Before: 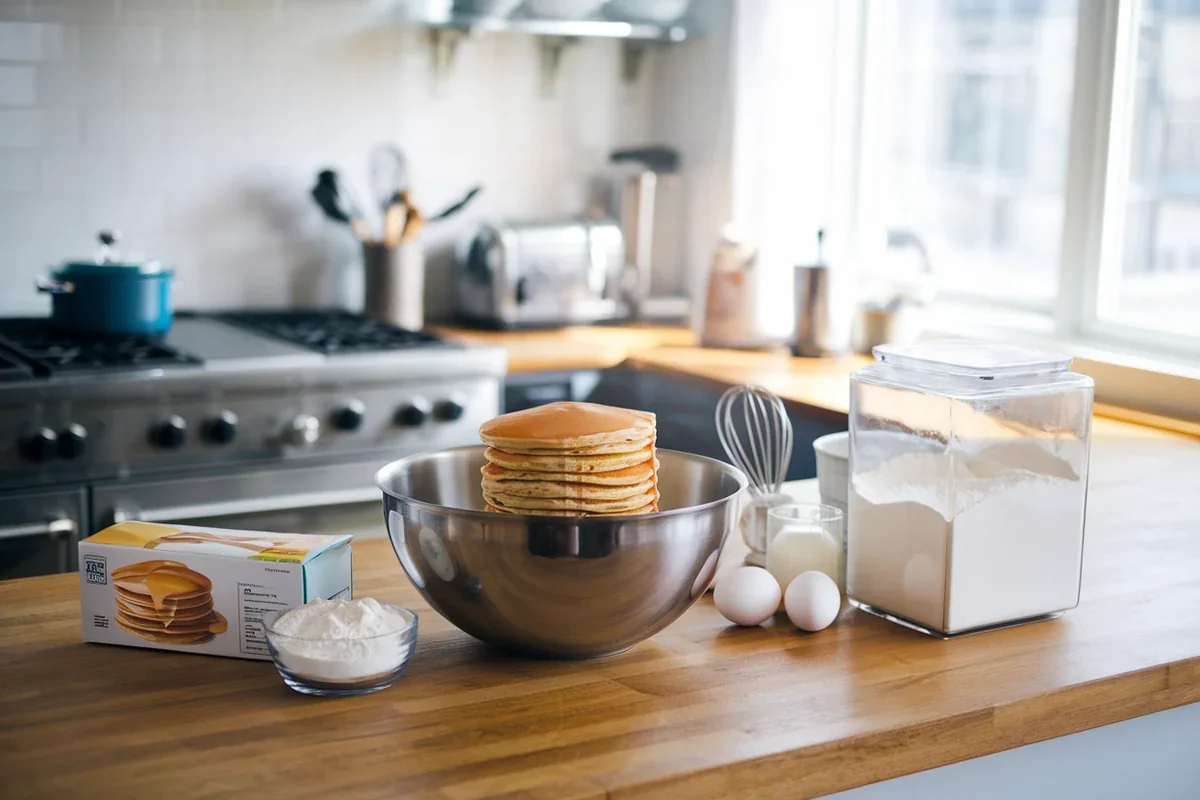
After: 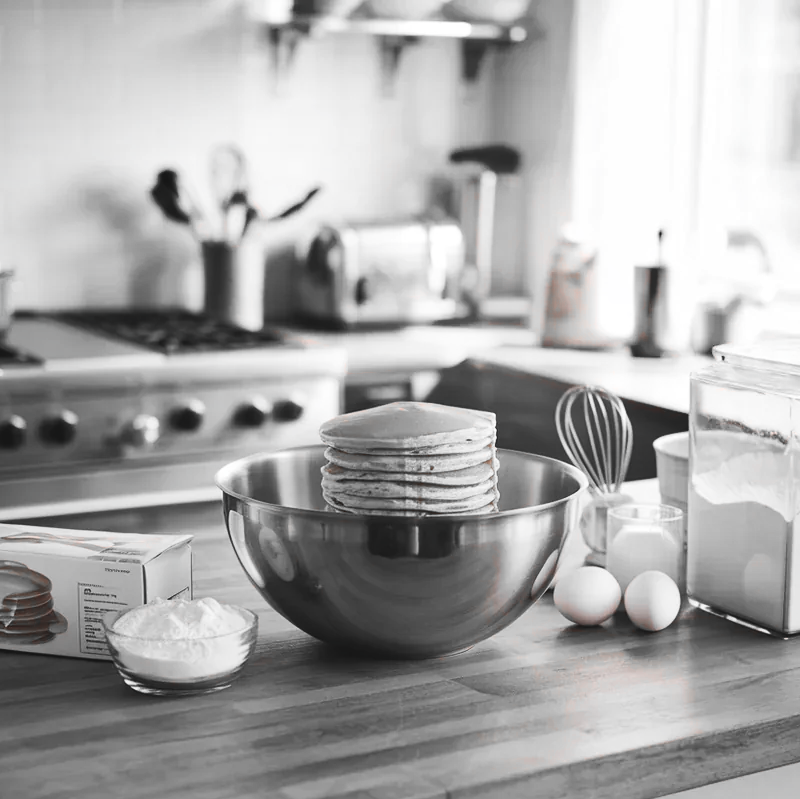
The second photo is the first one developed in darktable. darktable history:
contrast brightness saturation: contrast 0.2, brightness 0.159, saturation 0.224
shadows and highlights: low approximation 0.01, soften with gaussian
color balance rgb: power › luminance -7.527%, power › chroma 1.082%, power › hue 215.7°, global offset › luminance 0.727%, perceptual saturation grading › global saturation 0.402%, global vibrance 20%
color zones: curves: ch1 [(0, 0.006) (0.094, 0.285) (0.171, 0.001) (0.429, 0.001) (0.571, 0.003) (0.714, 0.004) (0.857, 0.004) (1, 0.006)]
crop and rotate: left 13.415%, right 19.897%
